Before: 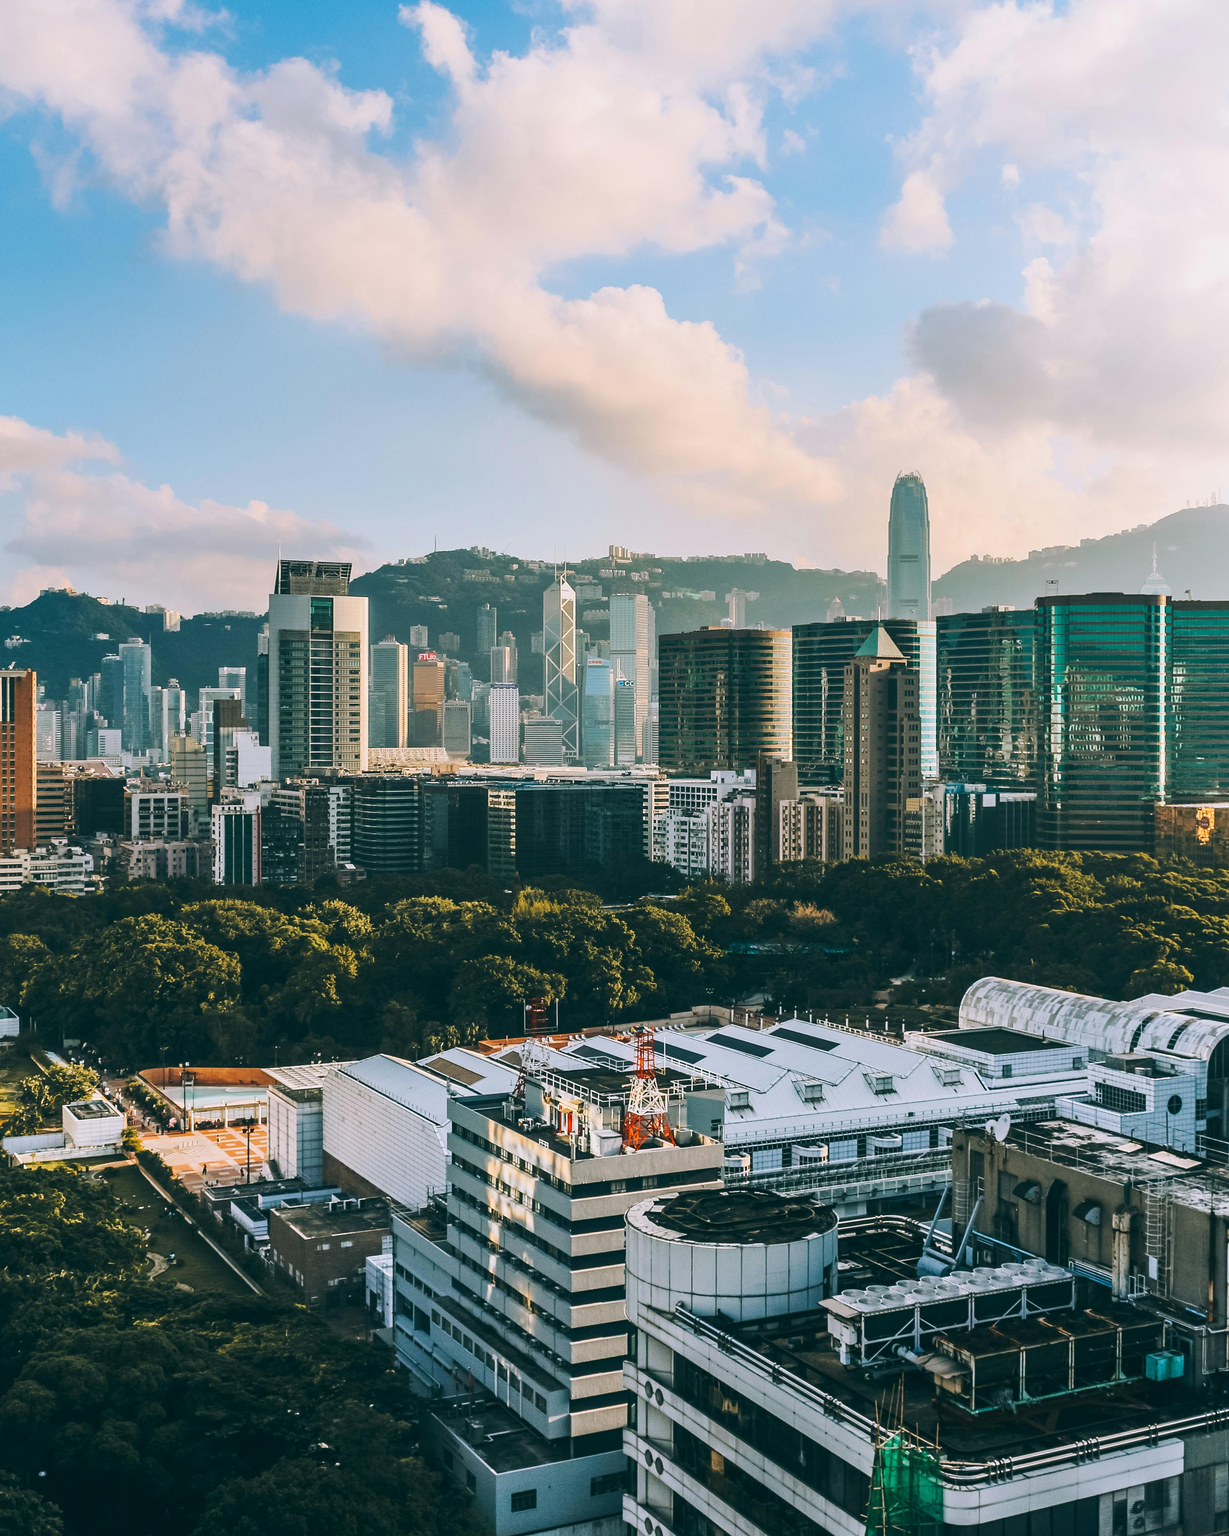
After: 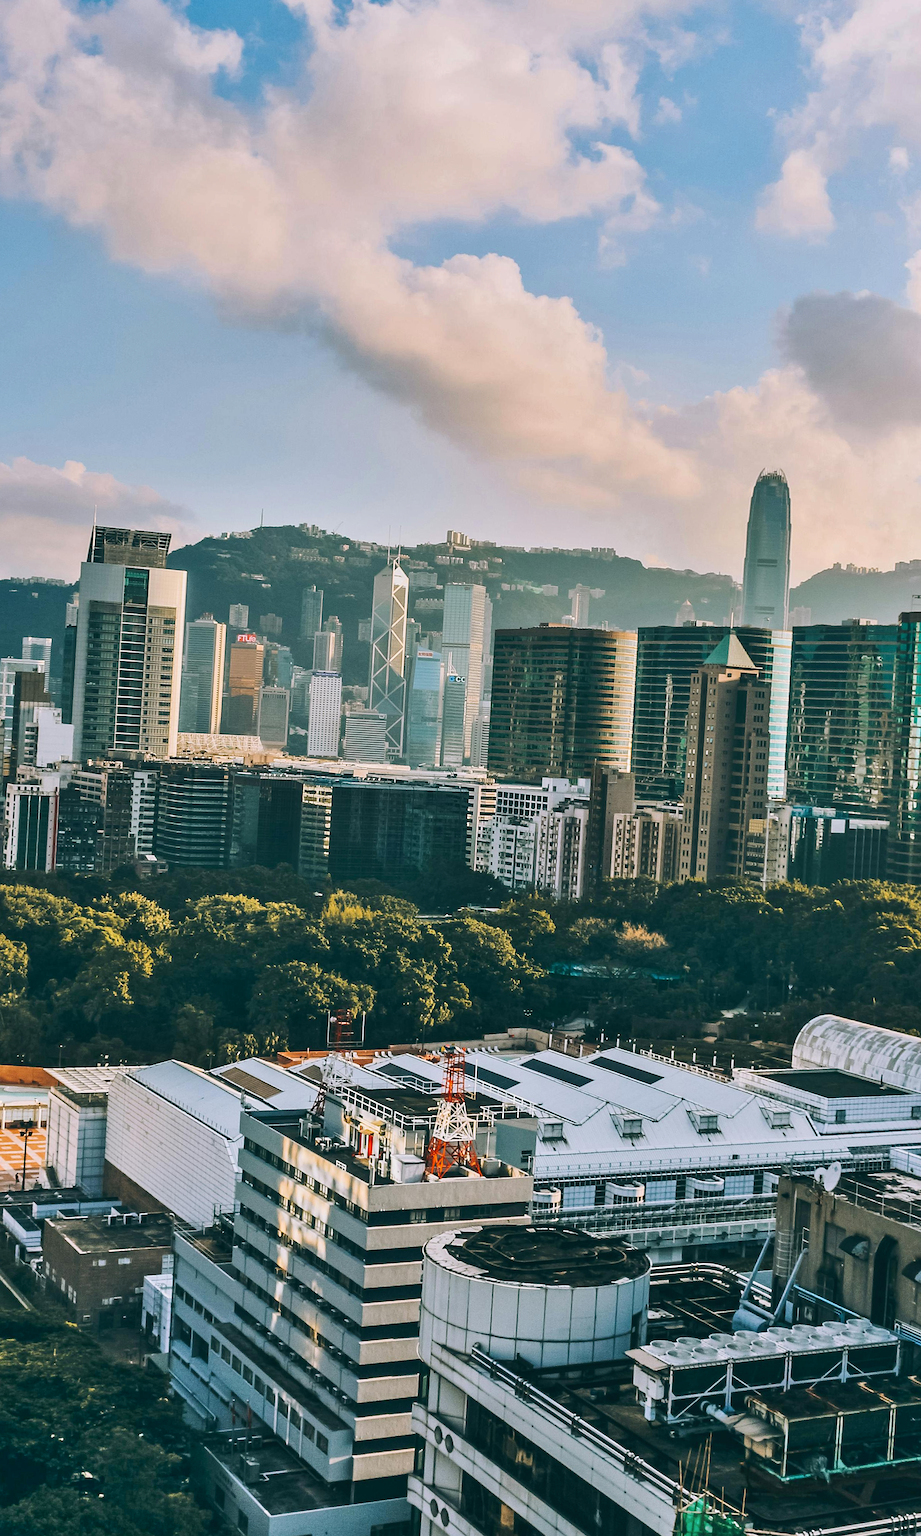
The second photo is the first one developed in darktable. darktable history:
sharpen: radius 5.325, amount 0.312, threshold 26.433
crop and rotate: angle -3.27°, left 14.277%, top 0.028%, right 10.766%, bottom 0.028%
shadows and highlights: soften with gaussian
